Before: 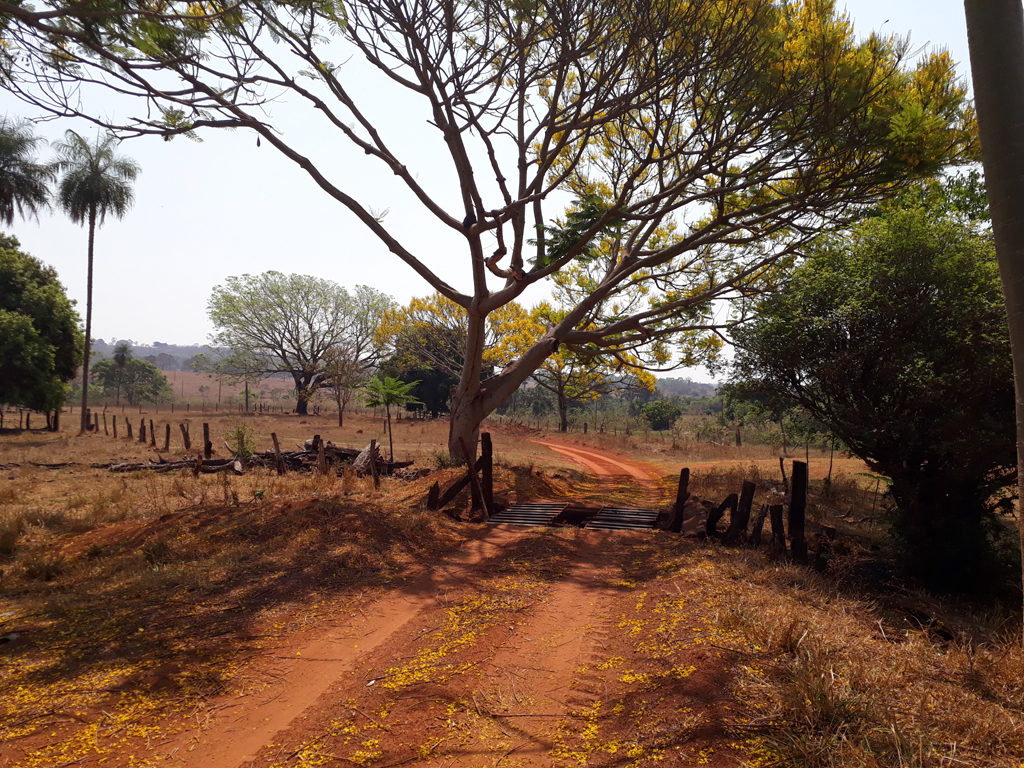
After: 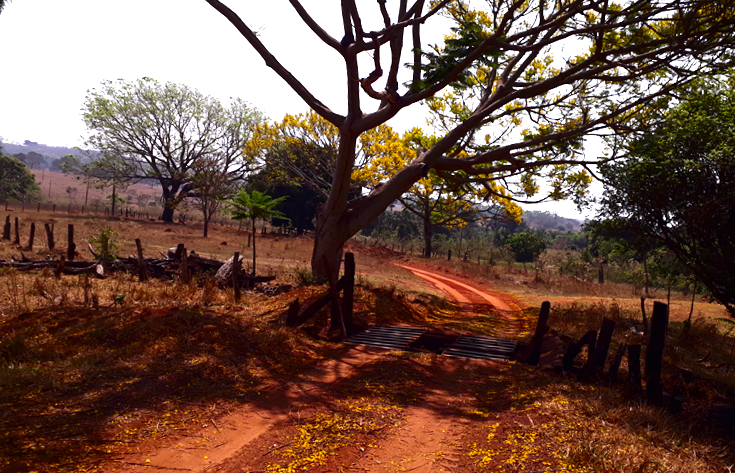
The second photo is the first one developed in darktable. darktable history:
color balance rgb: shadows lift › chroma 3.192%, shadows lift › hue 278.76°, global offset › luminance 0.742%, shadows fall-off 299.633%, white fulcrum 1.99 EV, highlights fall-off 299.773%, perceptual saturation grading › global saturation 0.773%, mask middle-gray fulcrum 99.516%, global vibrance 9.887%, contrast gray fulcrum 38.423%, contrast 14.396%, saturation formula JzAzBz (2021)
exposure: black level correction 0.001, exposure 0.499 EV, compensate exposure bias true, compensate highlight preservation false
contrast brightness saturation: contrast 0.131, brightness -0.223, saturation 0.145
crop and rotate: angle -3.85°, left 9.807%, top 20.843%, right 12.079%, bottom 12.116%
